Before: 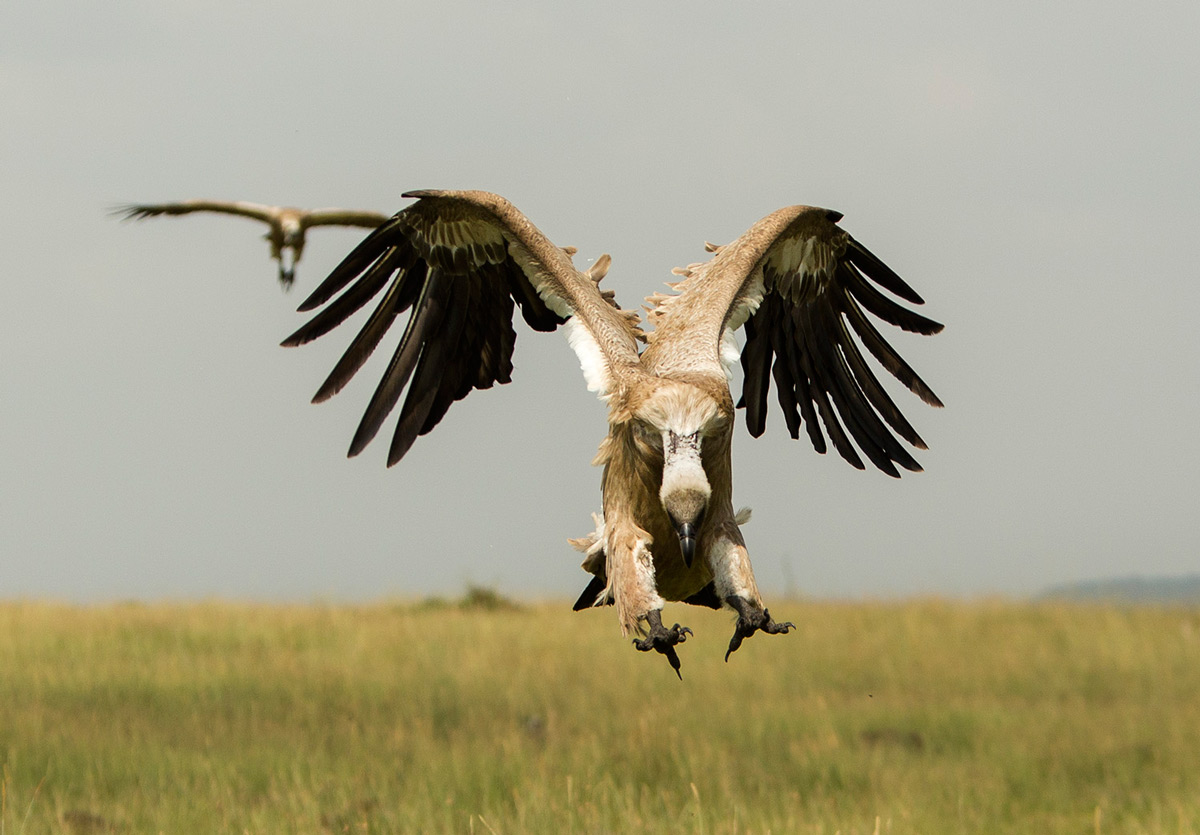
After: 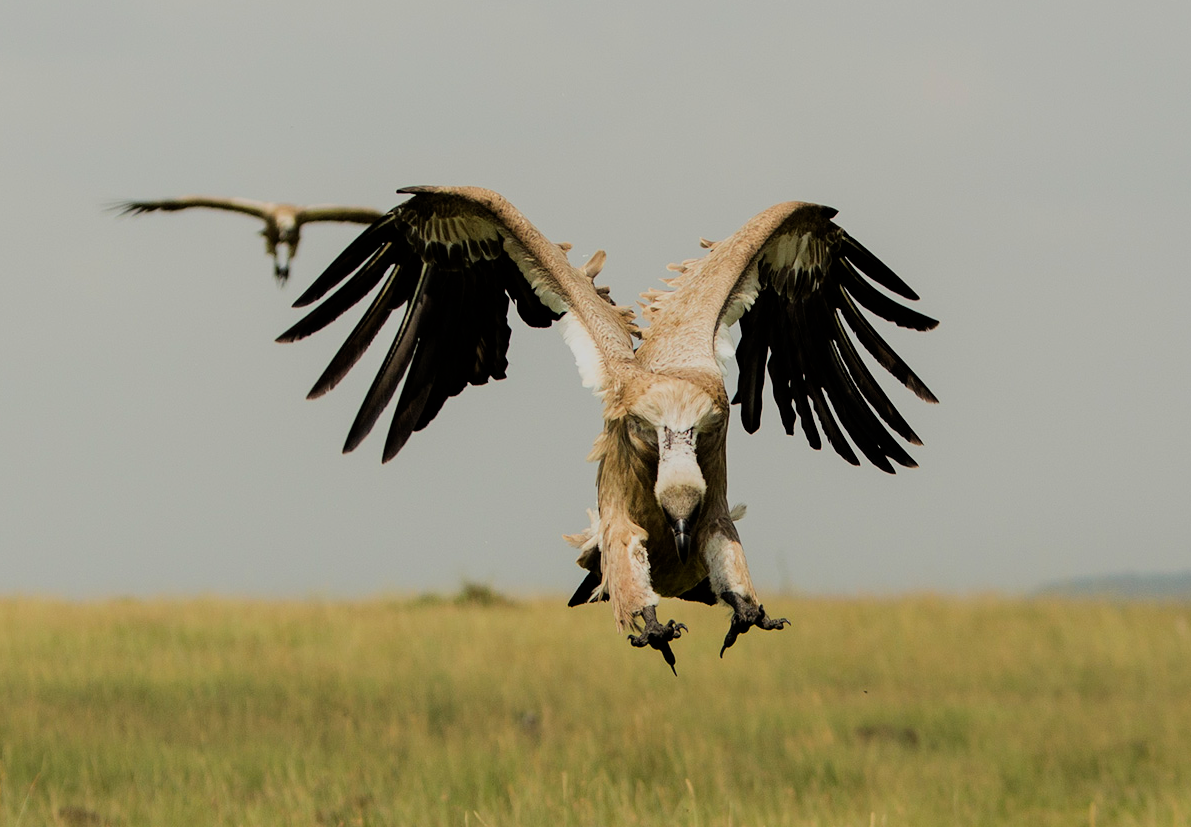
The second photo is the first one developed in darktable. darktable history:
filmic rgb: black relative exposure -7.15 EV, white relative exposure 5.36 EV, hardness 3.02, color science v6 (2022)
rotate and perspective: crop left 0, crop top 0
crop: left 0.434%, top 0.485%, right 0.244%, bottom 0.386%
